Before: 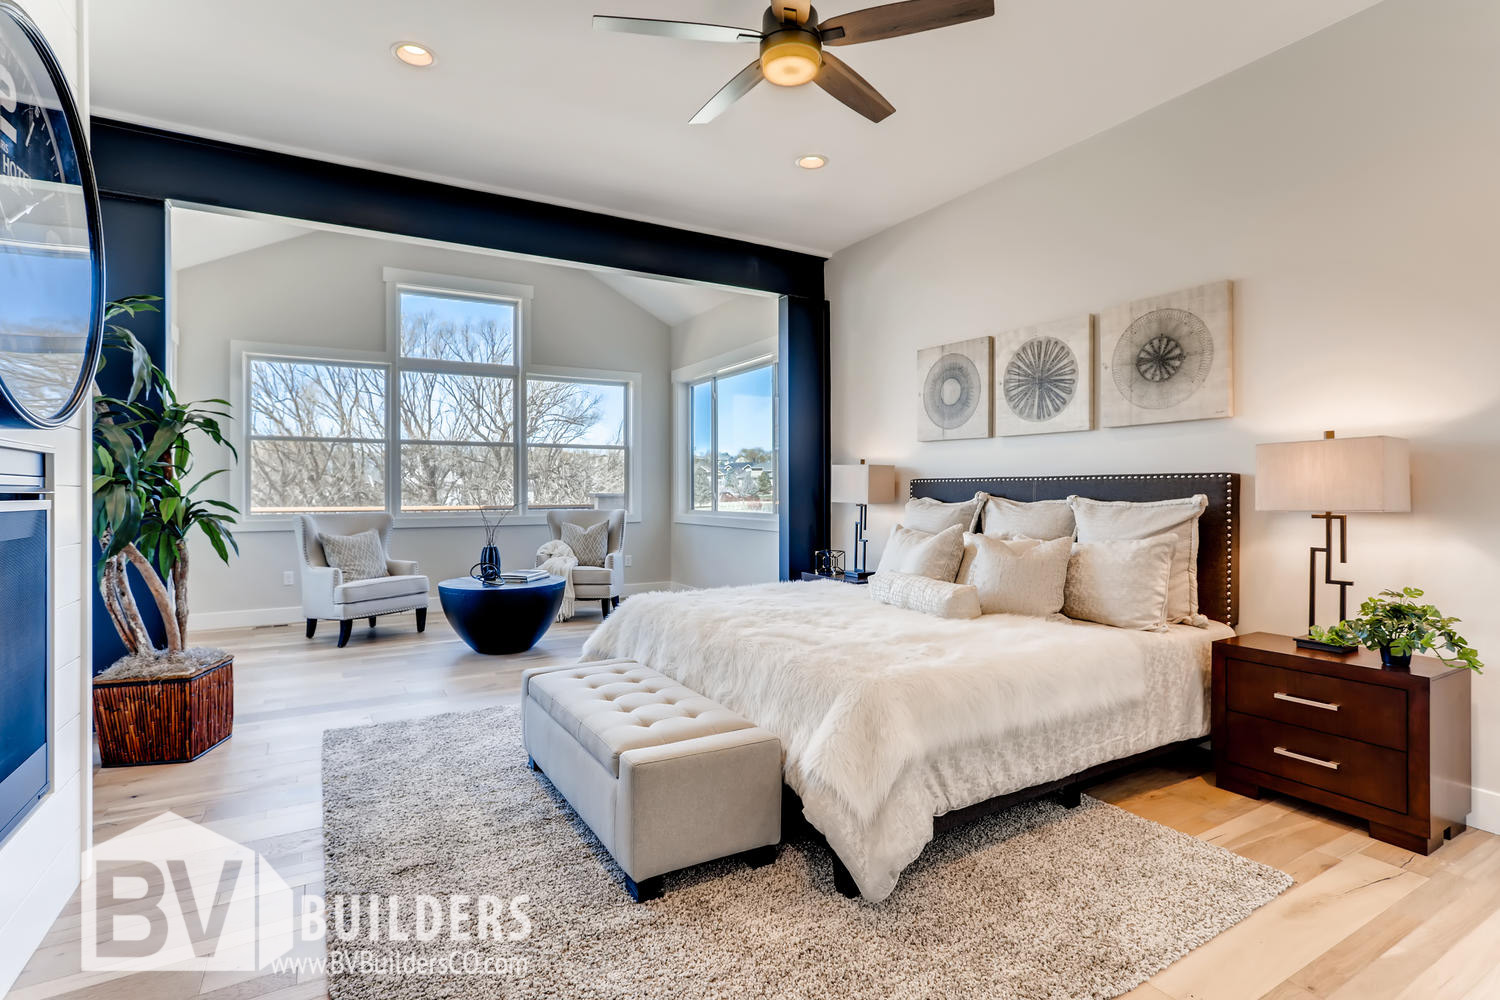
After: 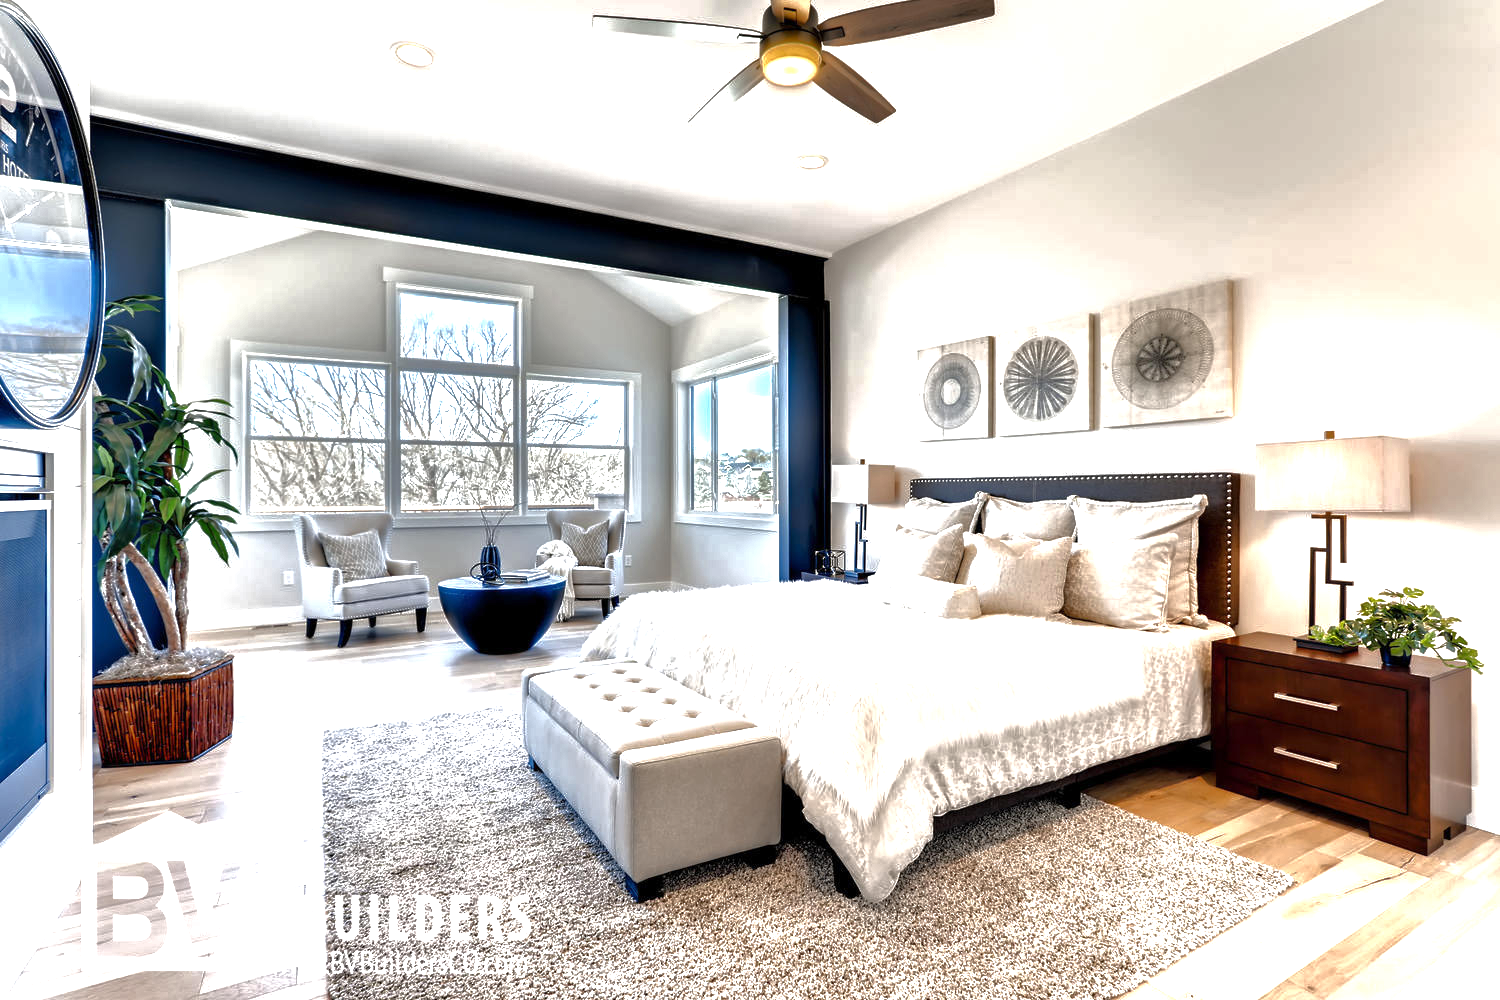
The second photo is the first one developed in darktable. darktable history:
exposure: exposure 1 EV, compensate highlight preservation false
white balance: emerald 1
base curve: curves: ch0 [(0, 0) (0.826, 0.587) (1, 1)]
